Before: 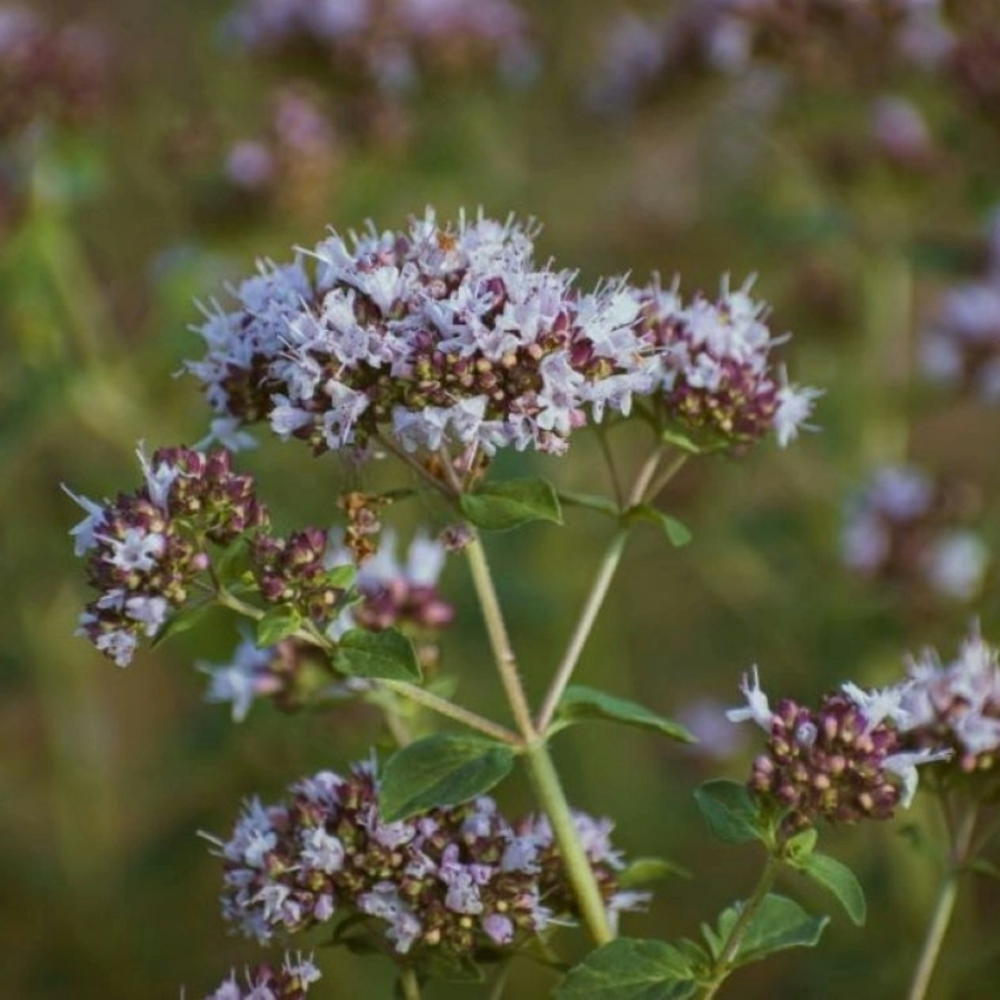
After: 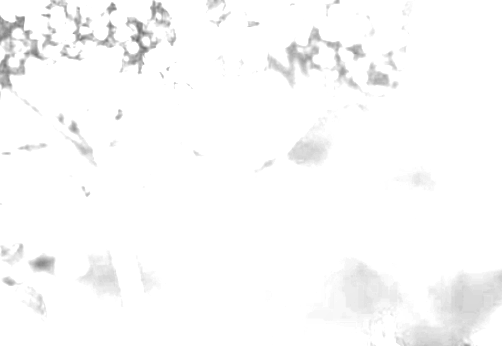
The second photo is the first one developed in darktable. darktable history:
local contrast: on, module defaults
crop: left 36.607%, top 34.735%, right 13.146%, bottom 30.611%
monochrome: a -71.75, b 75.82
exposure: black level correction 0, exposure 4 EV, compensate exposure bias true, compensate highlight preservation false
